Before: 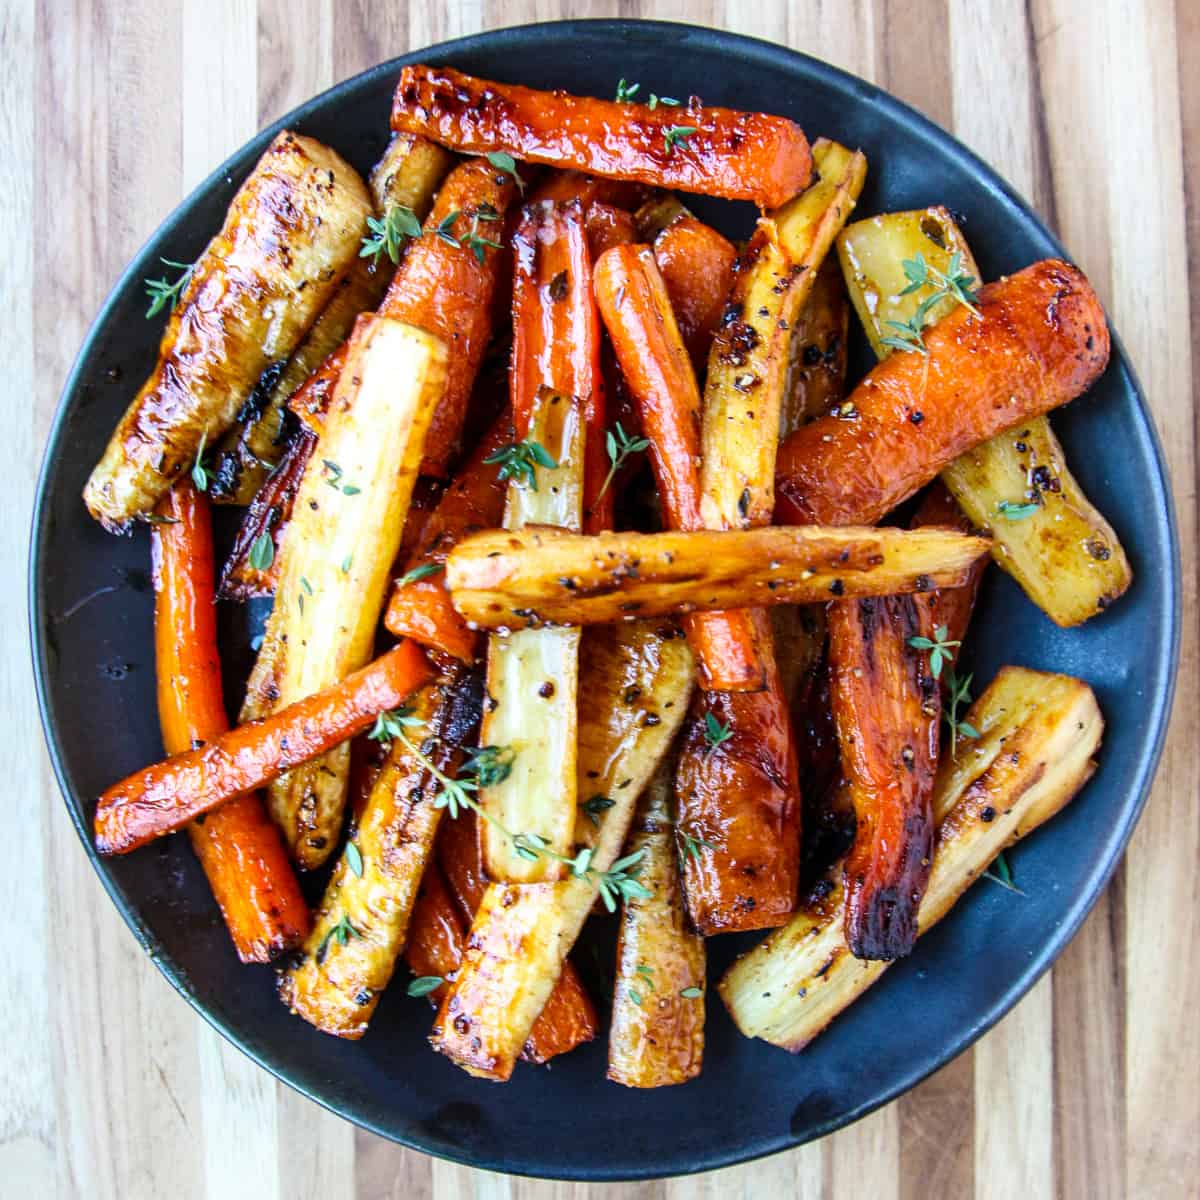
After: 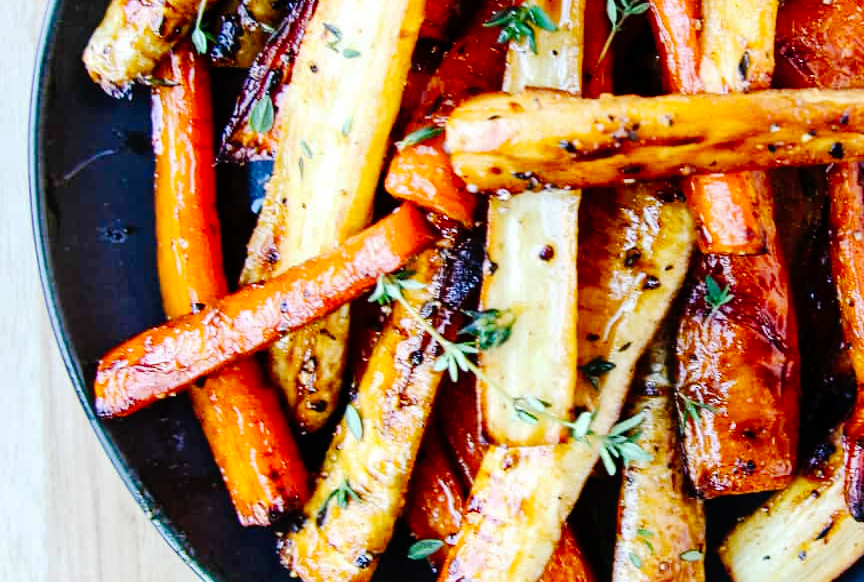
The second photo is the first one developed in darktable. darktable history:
tone curve: curves: ch0 [(0, 0) (0.003, 0.002) (0.011, 0.006) (0.025, 0.012) (0.044, 0.021) (0.069, 0.027) (0.1, 0.035) (0.136, 0.06) (0.177, 0.108) (0.224, 0.173) (0.277, 0.26) (0.335, 0.353) (0.399, 0.453) (0.468, 0.555) (0.543, 0.641) (0.623, 0.724) (0.709, 0.792) (0.801, 0.857) (0.898, 0.918) (1, 1)], preserve colors none
crop: top 36.498%, right 27.964%, bottom 14.995%
